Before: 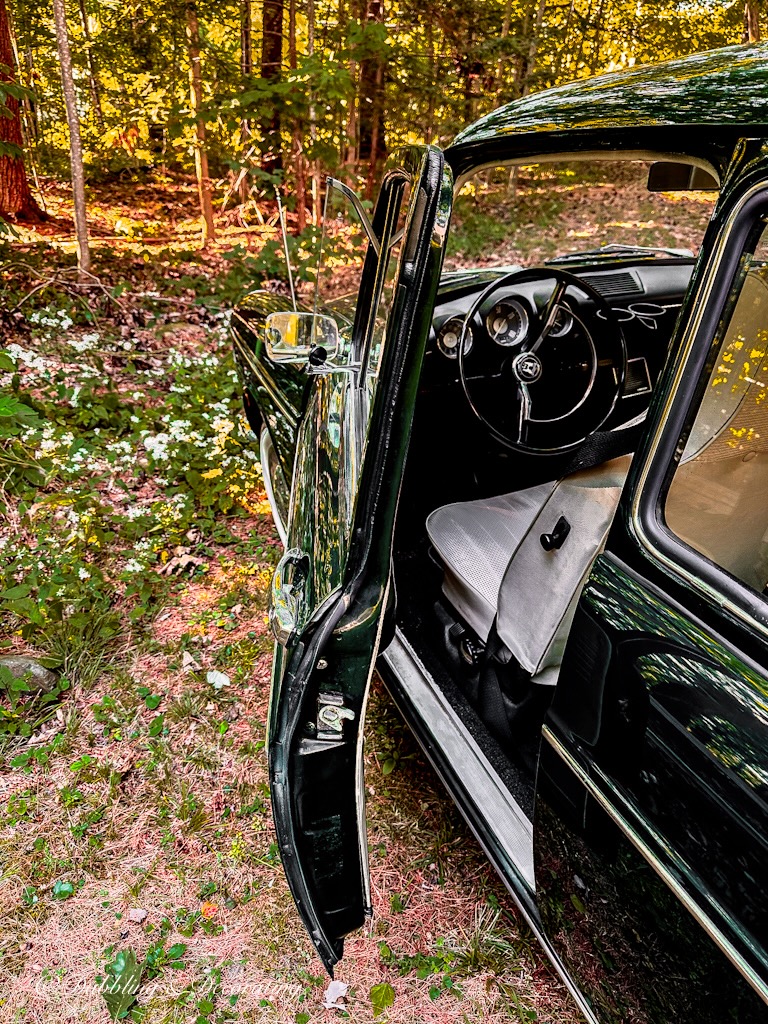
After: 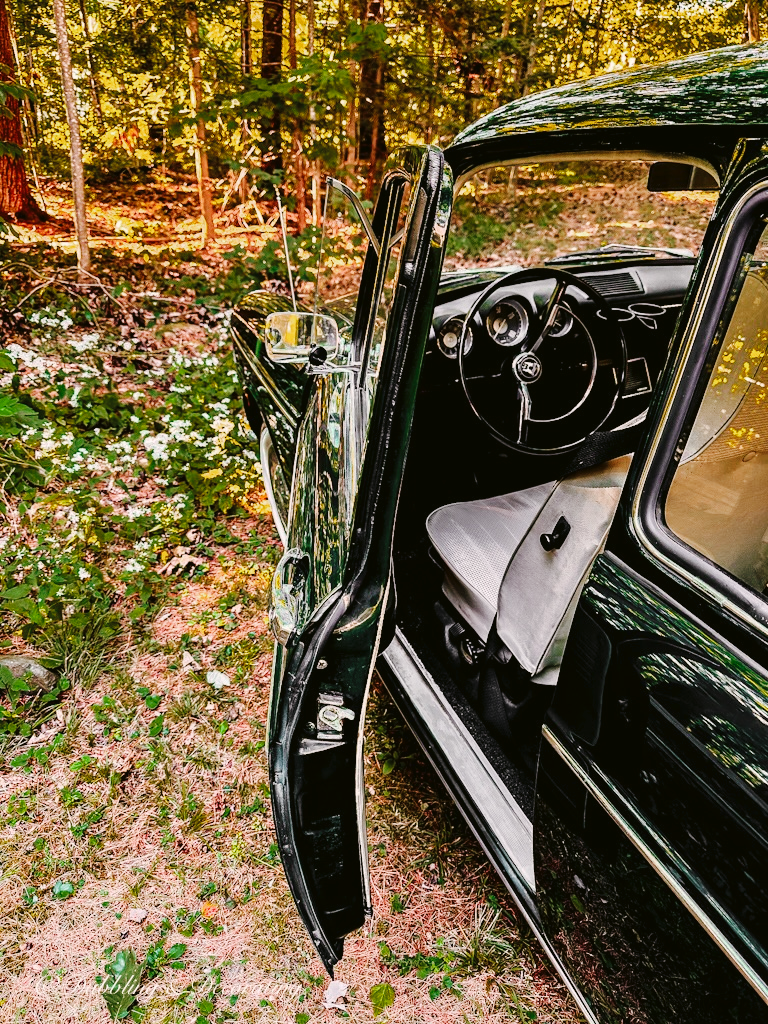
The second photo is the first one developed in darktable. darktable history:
tone curve: curves: ch0 [(0, 0) (0.003, 0.015) (0.011, 0.021) (0.025, 0.032) (0.044, 0.046) (0.069, 0.062) (0.1, 0.08) (0.136, 0.117) (0.177, 0.165) (0.224, 0.221) (0.277, 0.298) (0.335, 0.385) (0.399, 0.469) (0.468, 0.558) (0.543, 0.637) (0.623, 0.708) (0.709, 0.771) (0.801, 0.84) (0.898, 0.907) (1, 1)], preserve colors none
color look up table: target L [98.06, 94.37, 89.65, 87.67, 86.38, 70.39, 72.34, 69.08, 58, 58.98, 52.21, 38.96, 37.51, 28.18, 200.44, 84.54, 69.22, 69.79, 60.09, 60.15, 58.1, 52.29, 48.76, 47.12, 41.35, 30.36, 26.17, 85.99, 81.82, 77.67, 72.19, 60.88, 68.87, 55.16, 42.77, 40.75, 41.65, 32.24, 40.51, 18.89, 15.64, 1.537, 89.52, 89.63, 73.43, 71.25, 67.4, 59.33, 26.96], target a [-0.025, -13, -29, -40.16, -57.84, -30.61, 0.443, -56.46, -58.23, -9.037, -24, -34.06, -24.94, -22.87, 0, -2.129, 39.58, 43.65, 7.33, 60.86, 66.91, 70.95, 26.29, 21.27, 61.1, 7.749, 37.87, 15.42, 26.41, 38.74, 39.43, 71.49, 56.81, 17.32, 11.83, 61.56, 55.75, 34.58, 35.45, 28.12, 30.17, 0.219, -50.26, -15.28, -19.22, -43.66, -1.422, -13.55, -5.776], target b [7.439, 46.18, 25.31, 55.75, 20.89, 59.73, 37.59, 28.29, 48.14, 14.88, 38.96, 34.1, 3.723, 25.17, 0, 76.89, 47.42, 22.9, 57.93, 10.43, 22.55, 44.85, 47.6, 32.33, 49.2, 5.028, 33.55, 0.655, -20.52, -10.63, -33.96, -25.75, -38.88, 0.173, -52.52, -6.195, -48.22, -1.162, -66.66, -20.47, -45.94, -2.261, -13.17, -4.126, -31.73, -3.971, -9.442, -34.95, -19.71], num patches 49
